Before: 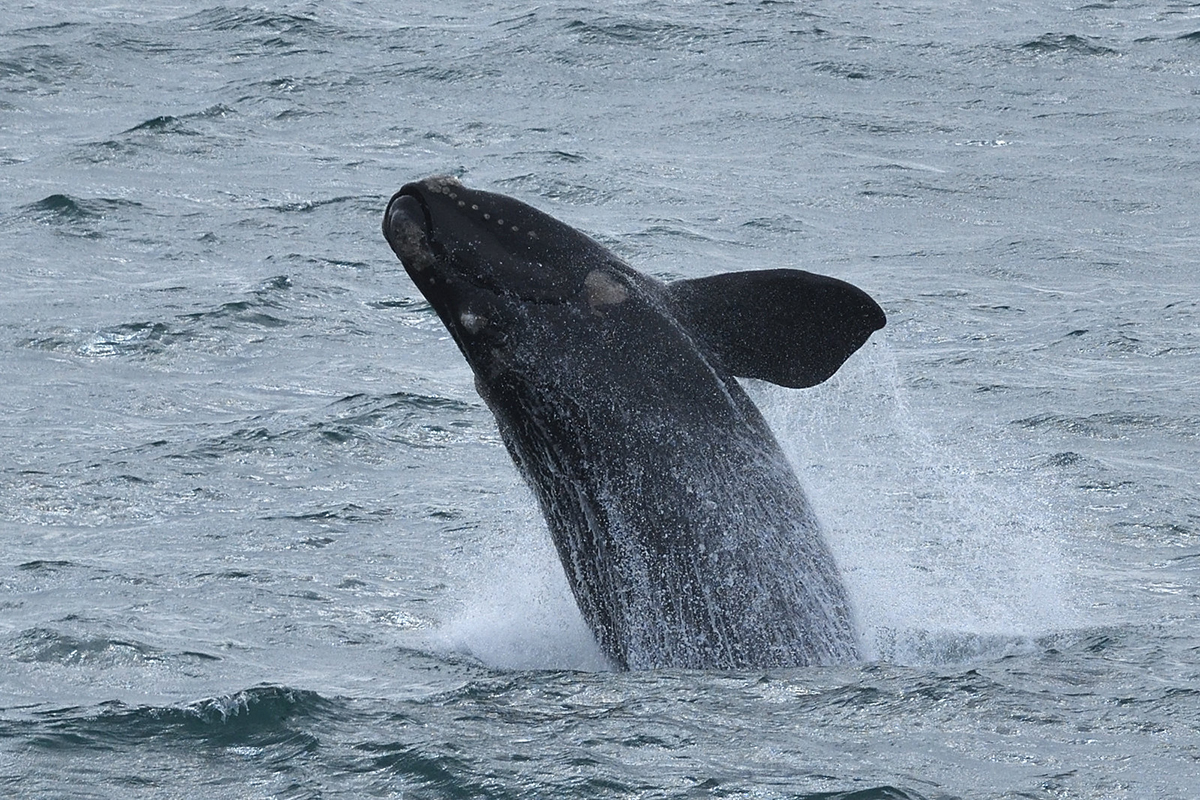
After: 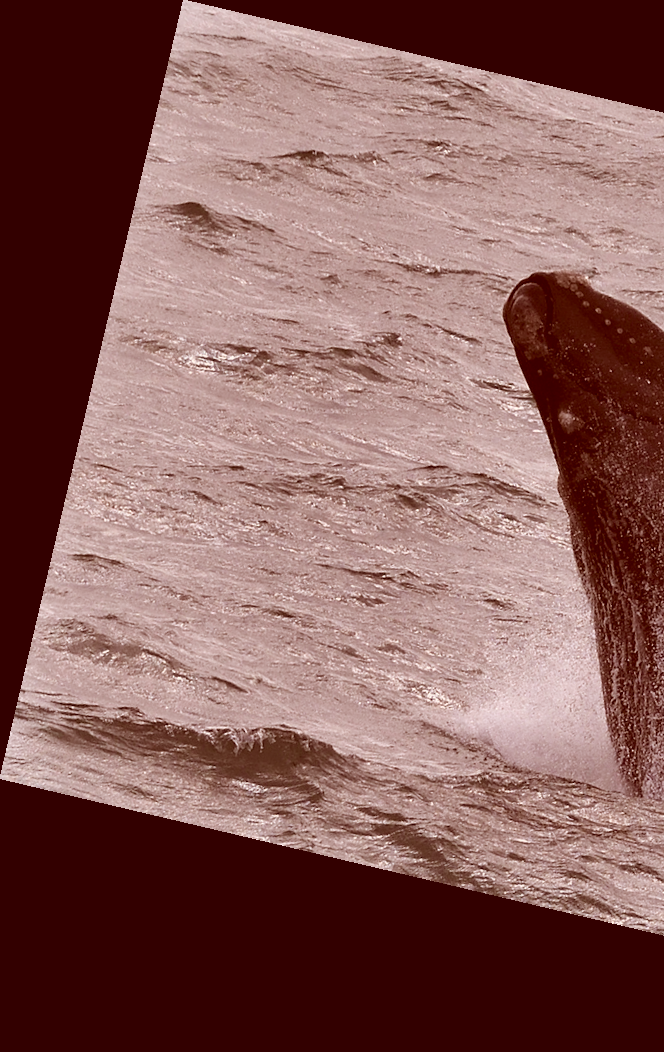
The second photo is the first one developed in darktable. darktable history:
crop and rotate: left 0%, top 0%, right 50.845%
rotate and perspective: rotation 13.27°, automatic cropping off
white balance: red 1, blue 1
shadows and highlights: radius 100.41, shadows 50.55, highlights -64.36, highlights color adjustment 49.82%, soften with gaussian
color correction: highlights a* 9.03, highlights b* 8.71, shadows a* 40, shadows b* 40, saturation 0.8
